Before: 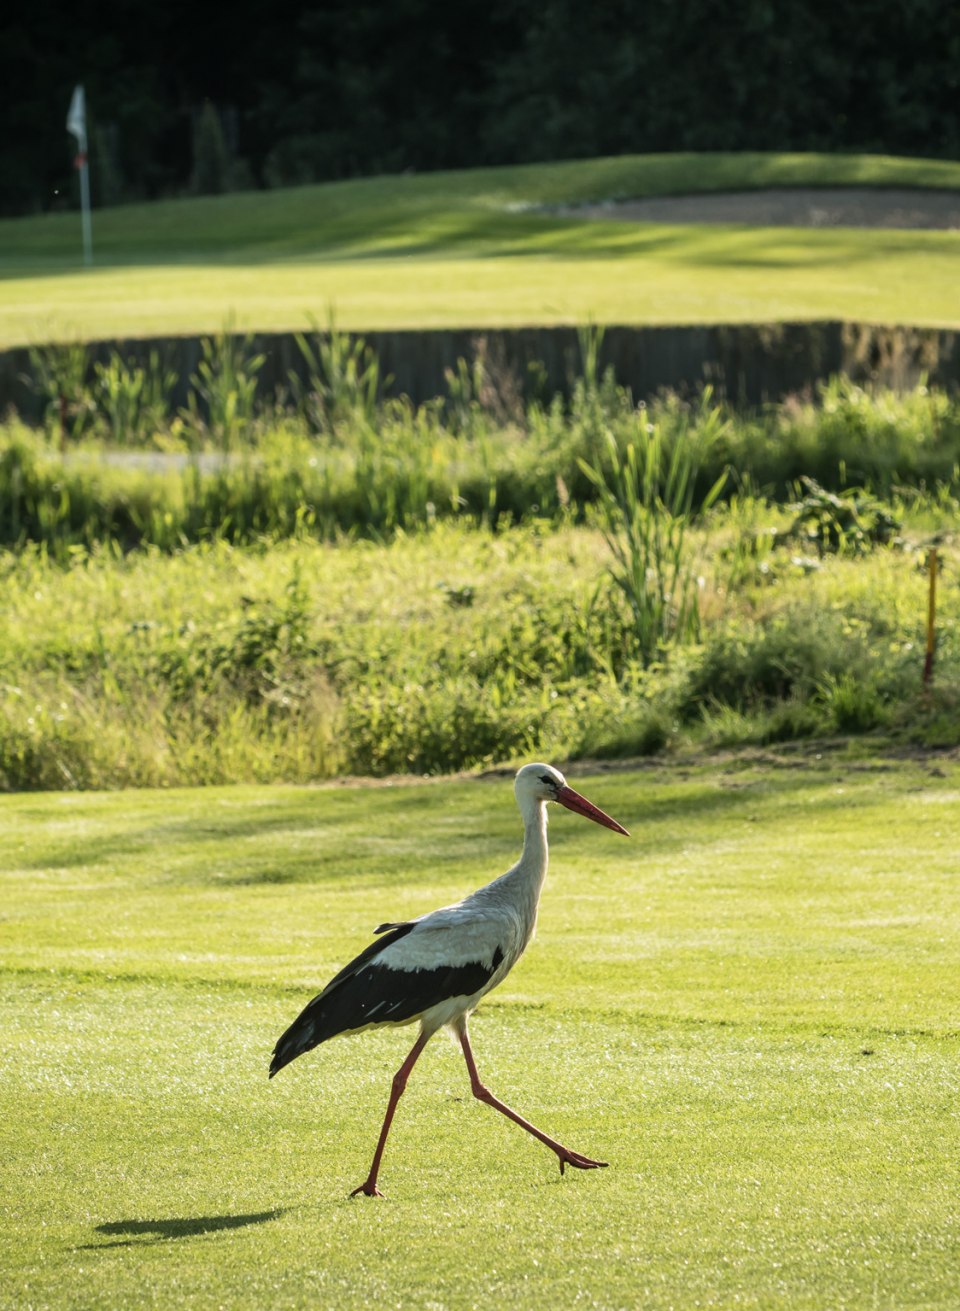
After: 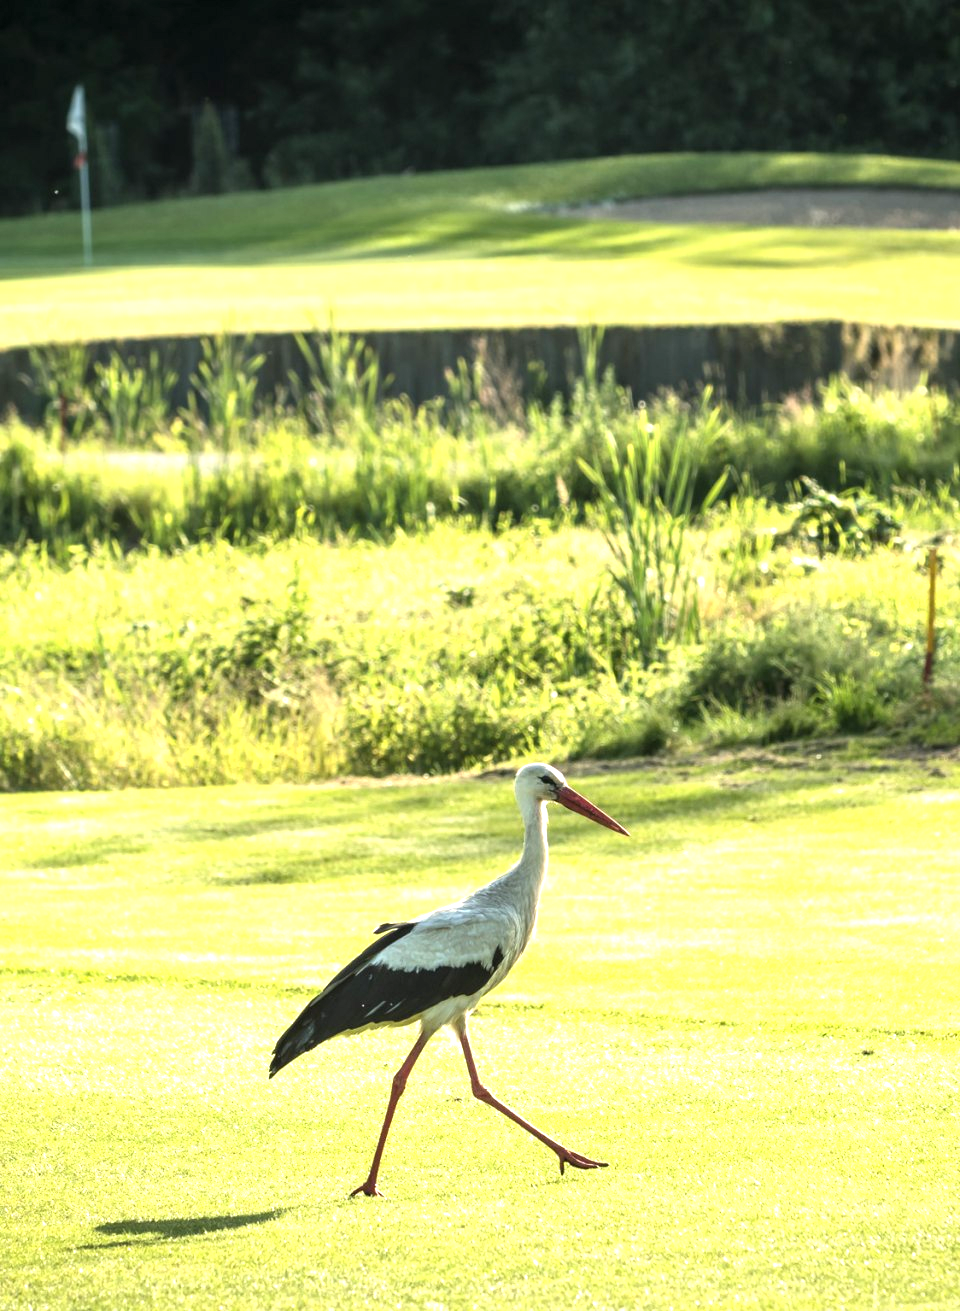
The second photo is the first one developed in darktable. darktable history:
exposure: black level correction 0, exposure 1.106 EV, compensate exposure bias true, compensate highlight preservation false
